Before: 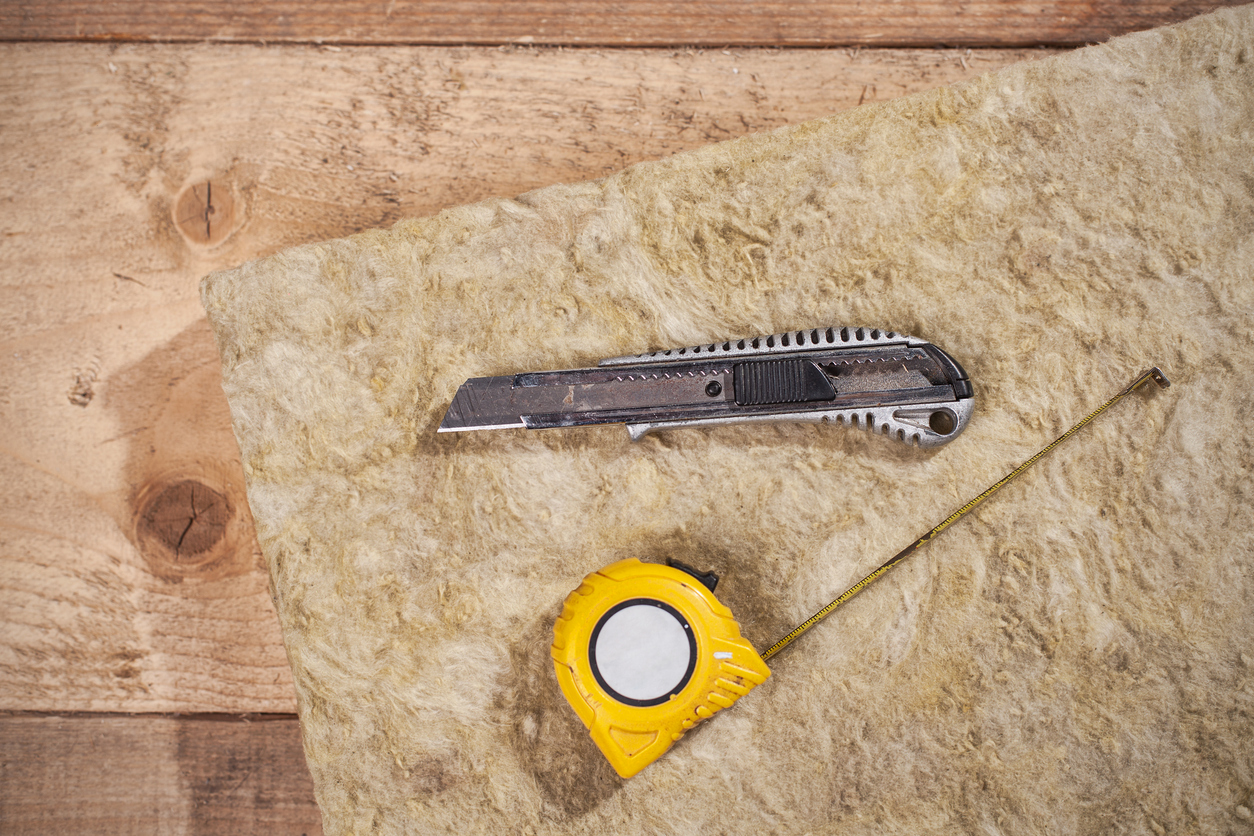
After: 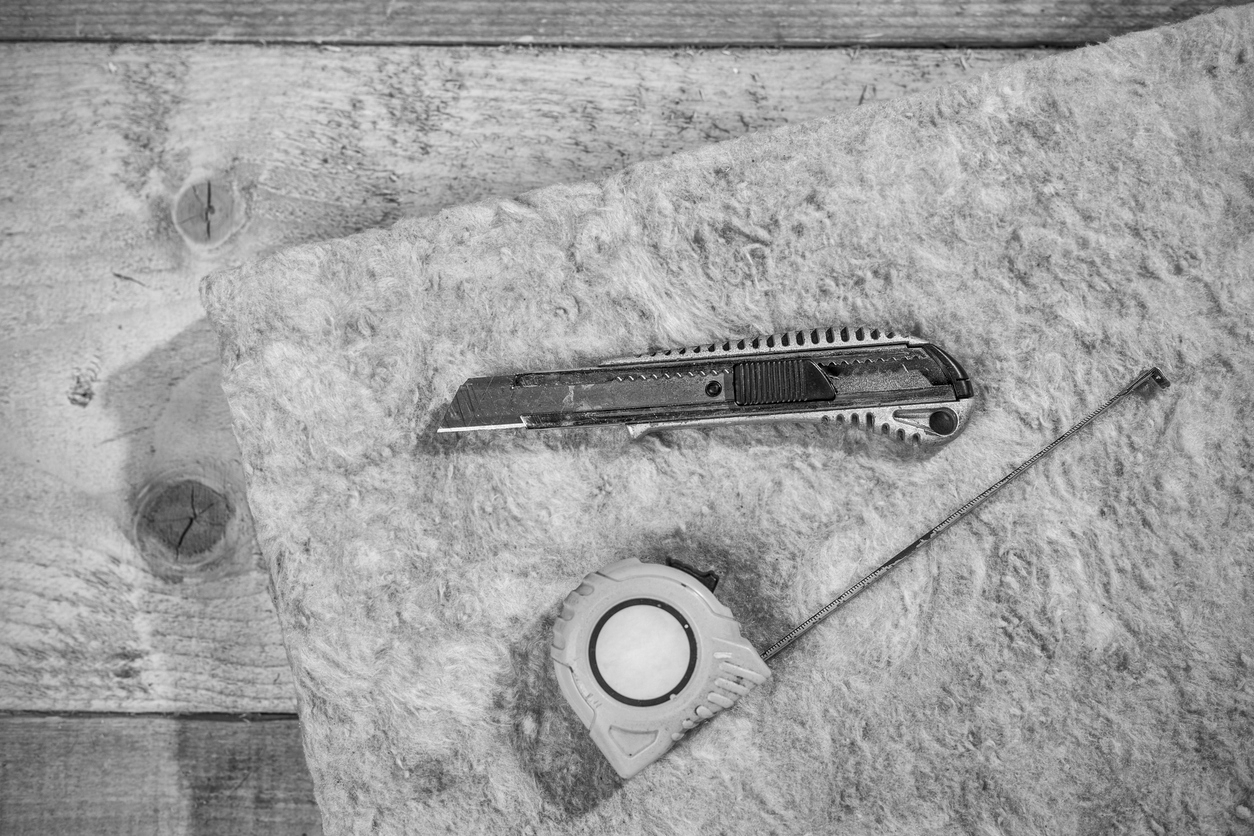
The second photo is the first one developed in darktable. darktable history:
local contrast: on, module defaults
monochrome: size 1
tone equalizer: on, module defaults
color zones: curves: ch2 [(0, 0.5) (0.143, 0.5) (0.286, 0.489) (0.415, 0.421) (0.571, 0.5) (0.714, 0.5) (0.857, 0.5) (1, 0.5)]
